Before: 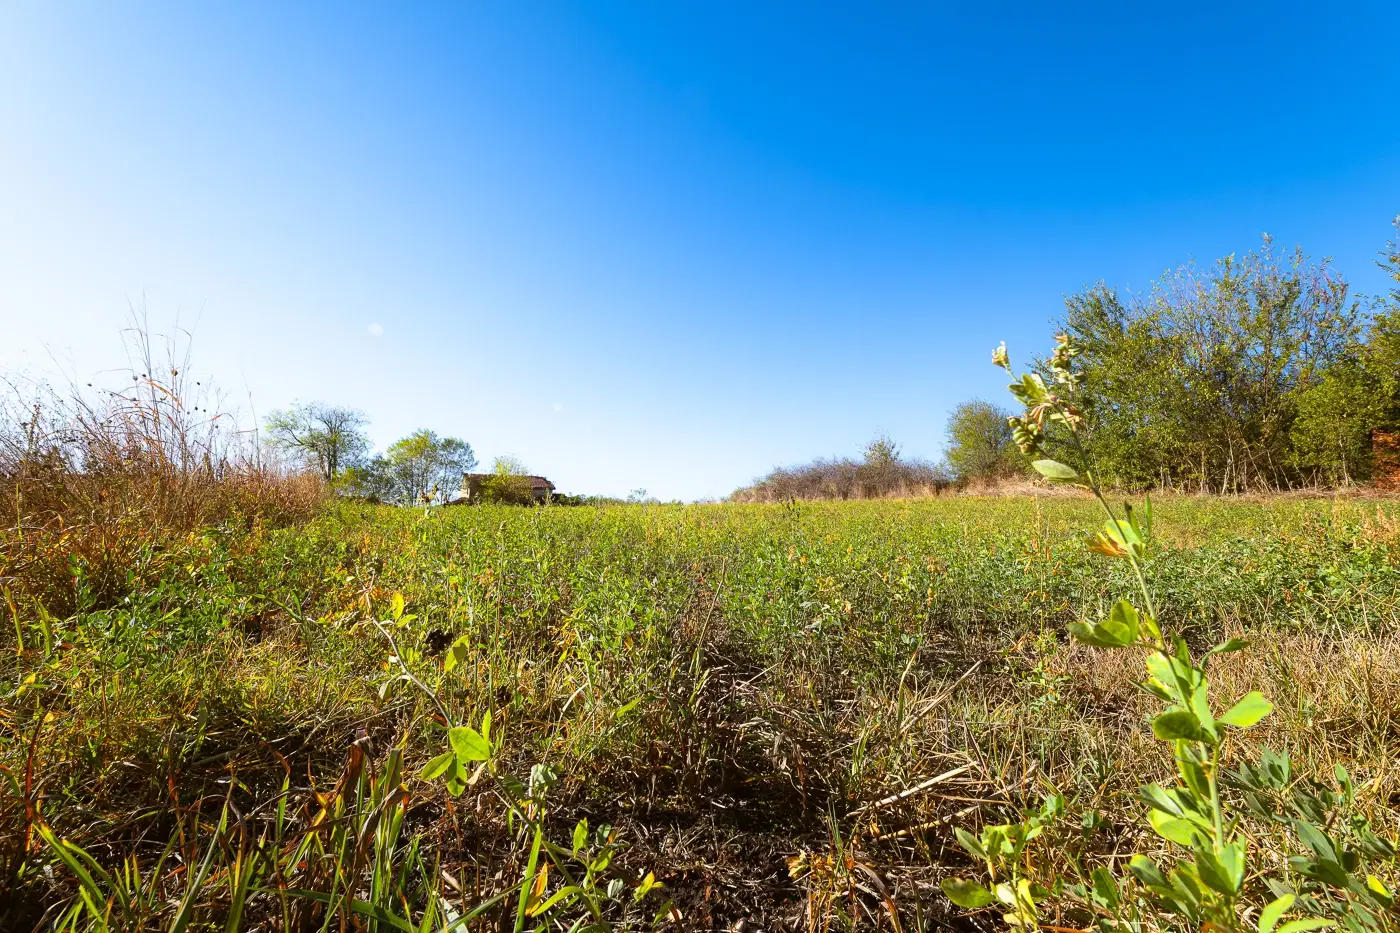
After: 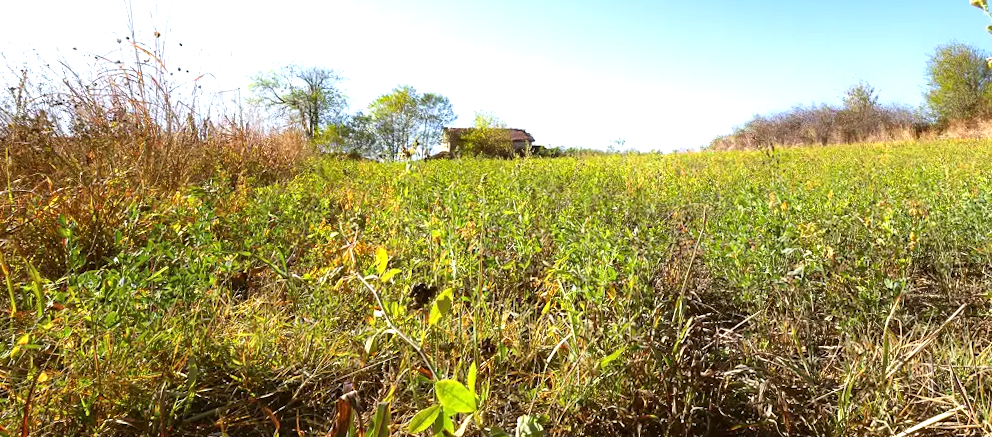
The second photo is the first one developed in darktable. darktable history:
crop: top 36.498%, right 27.964%, bottom 14.995%
rotate and perspective: rotation -1.32°, lens shift (horizontal) -0.031, crop left 0.015, crop right 0.985, crop top 0.047, crop bottom 0.982
exposure: black level correction 0, exposure 0.5 EV, compensate highlight preservation false
